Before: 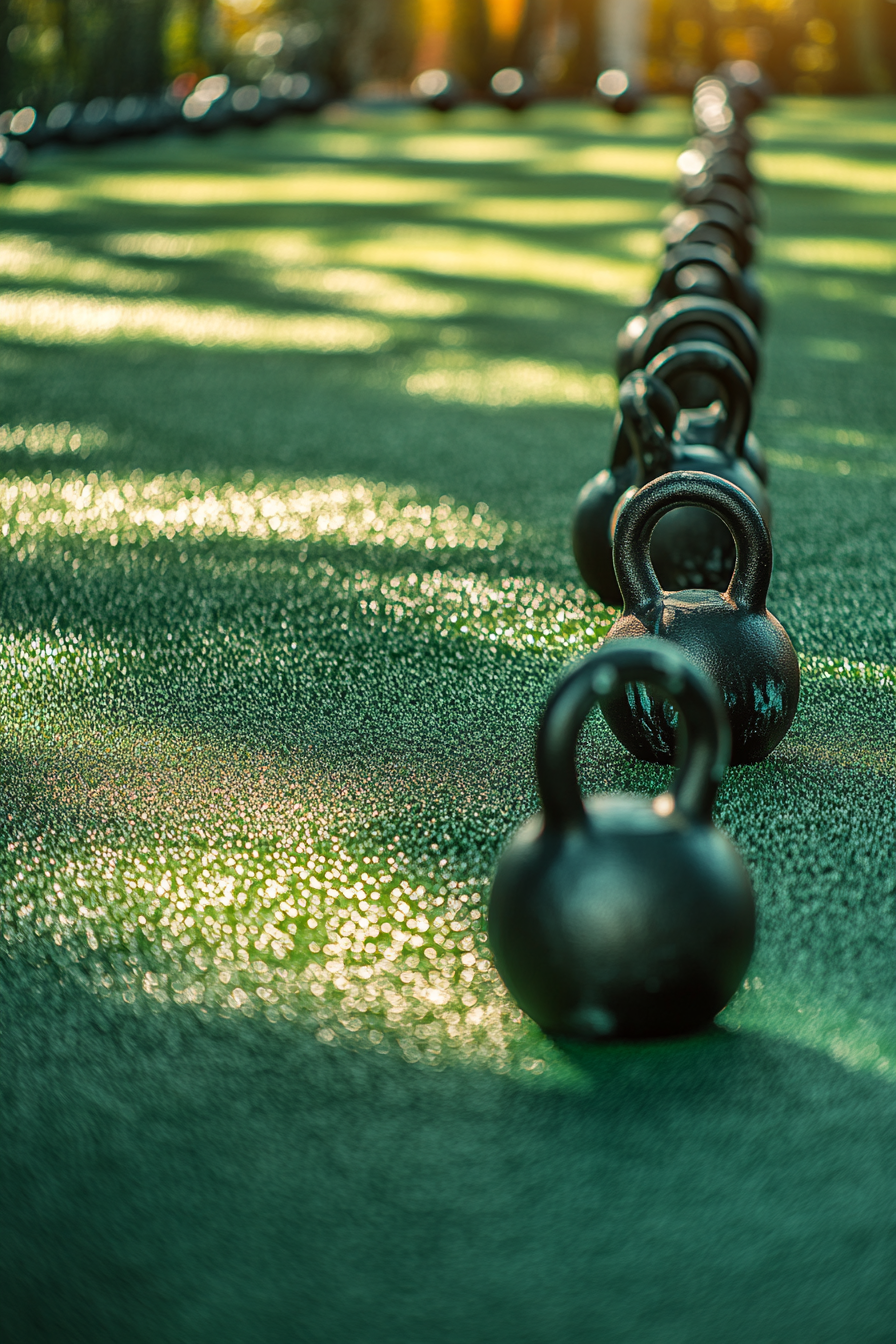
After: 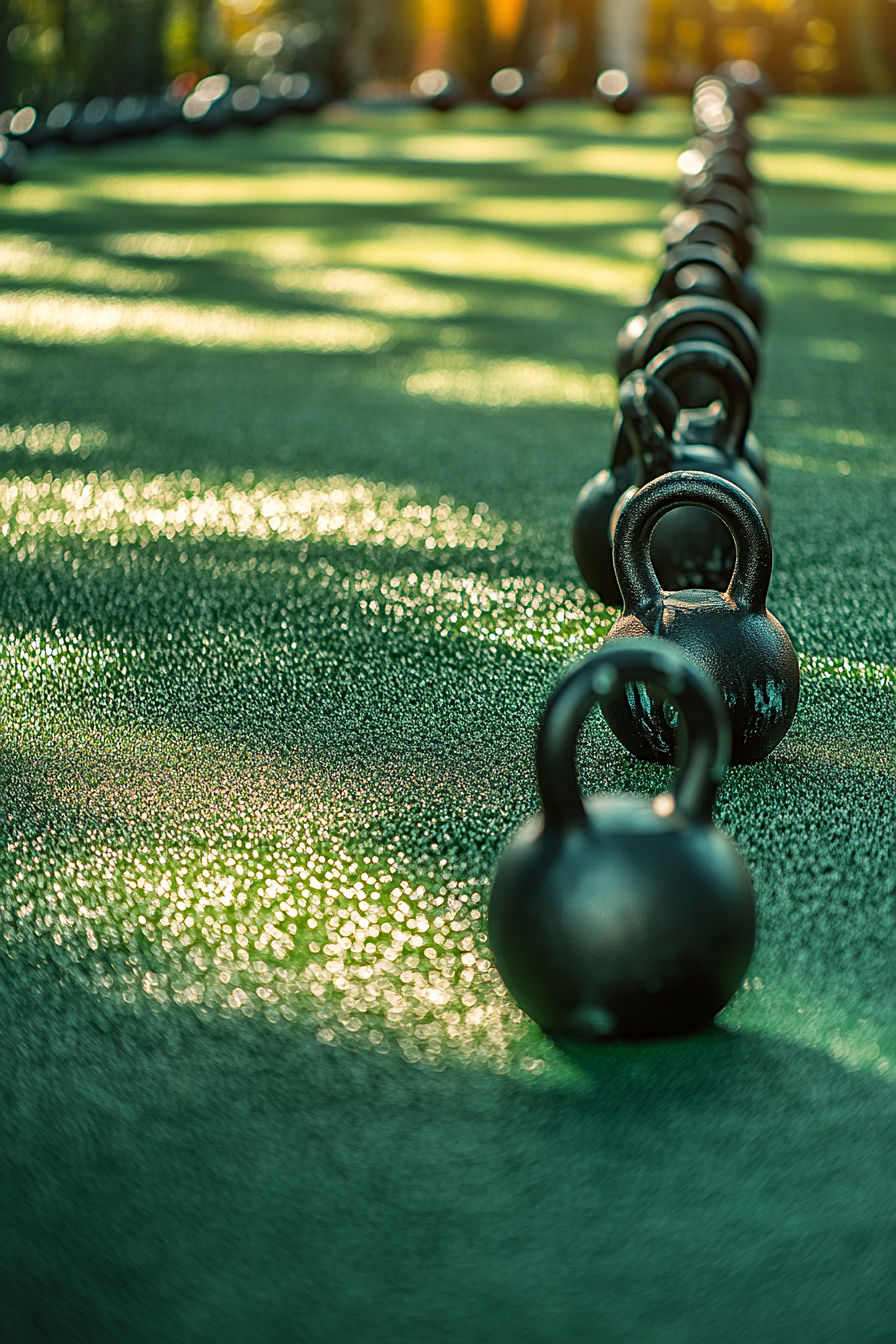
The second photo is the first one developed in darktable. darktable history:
sharpen: radius 2.507, amount 0.338
